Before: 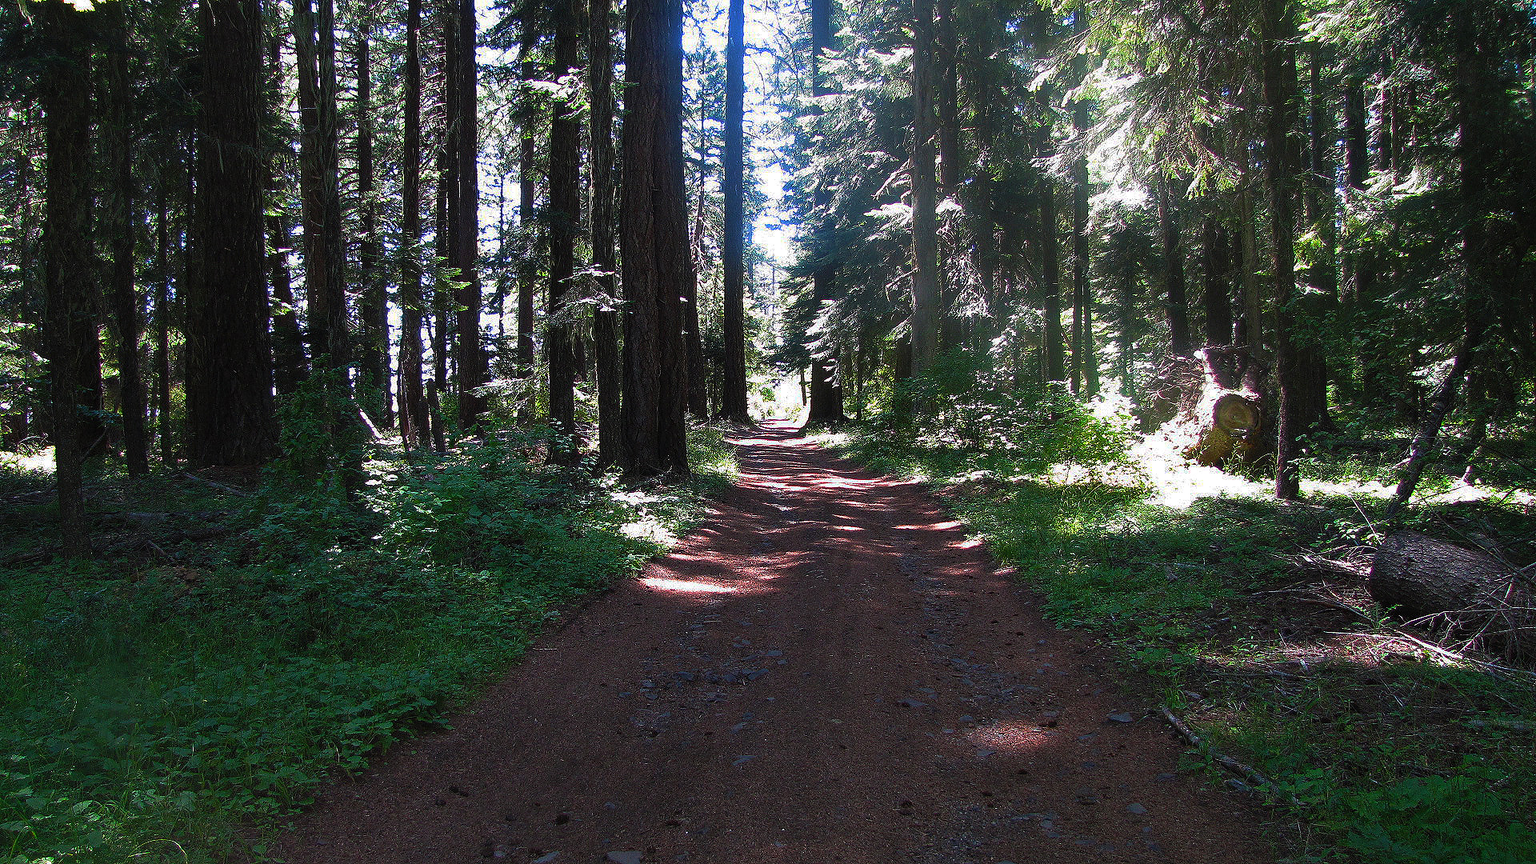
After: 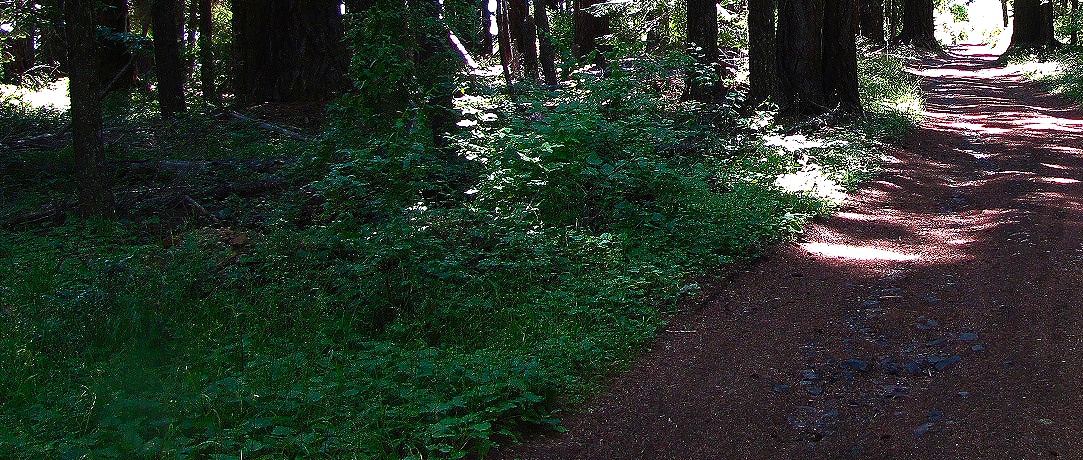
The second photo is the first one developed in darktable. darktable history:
contrast brightness saturation: contrast 0.22
crop: top 44.483%, right 43.593%, bottom 12.892%
levels: levels [0, 0.394, 0.787]
